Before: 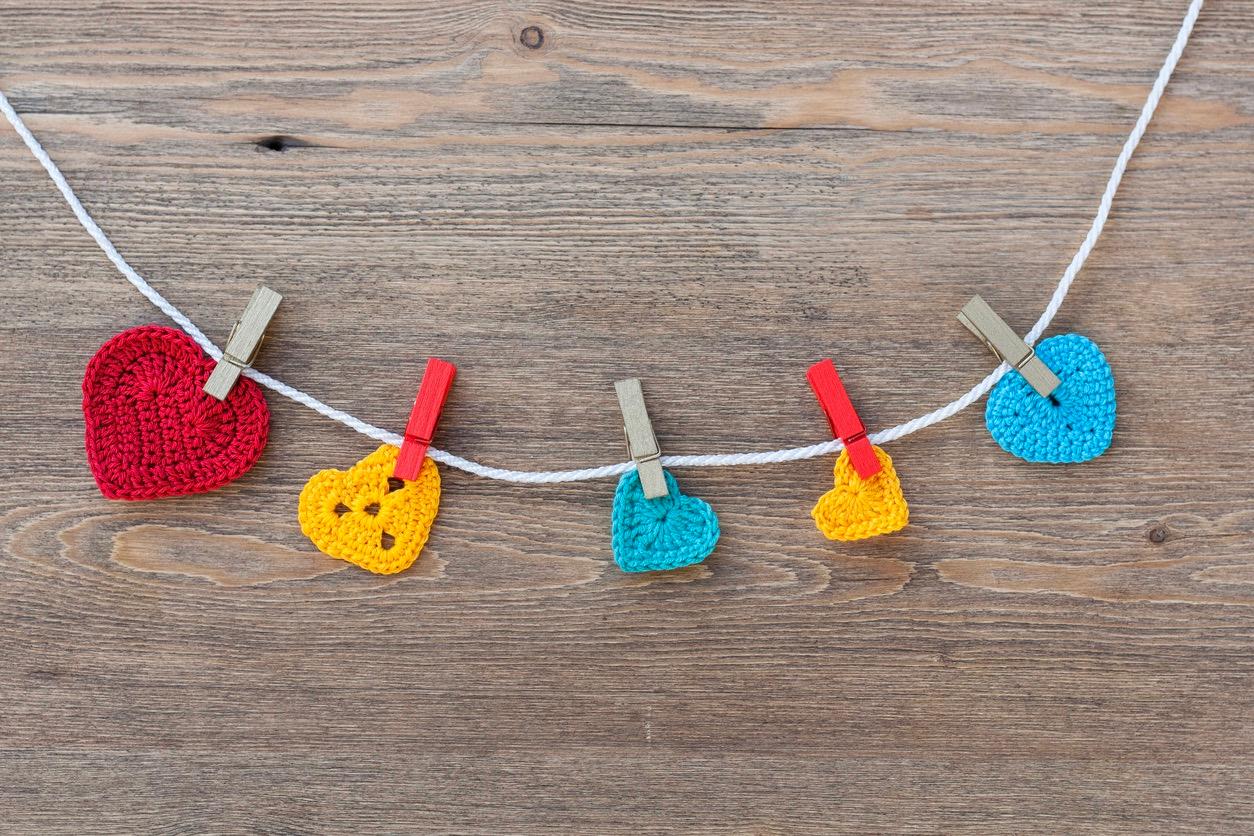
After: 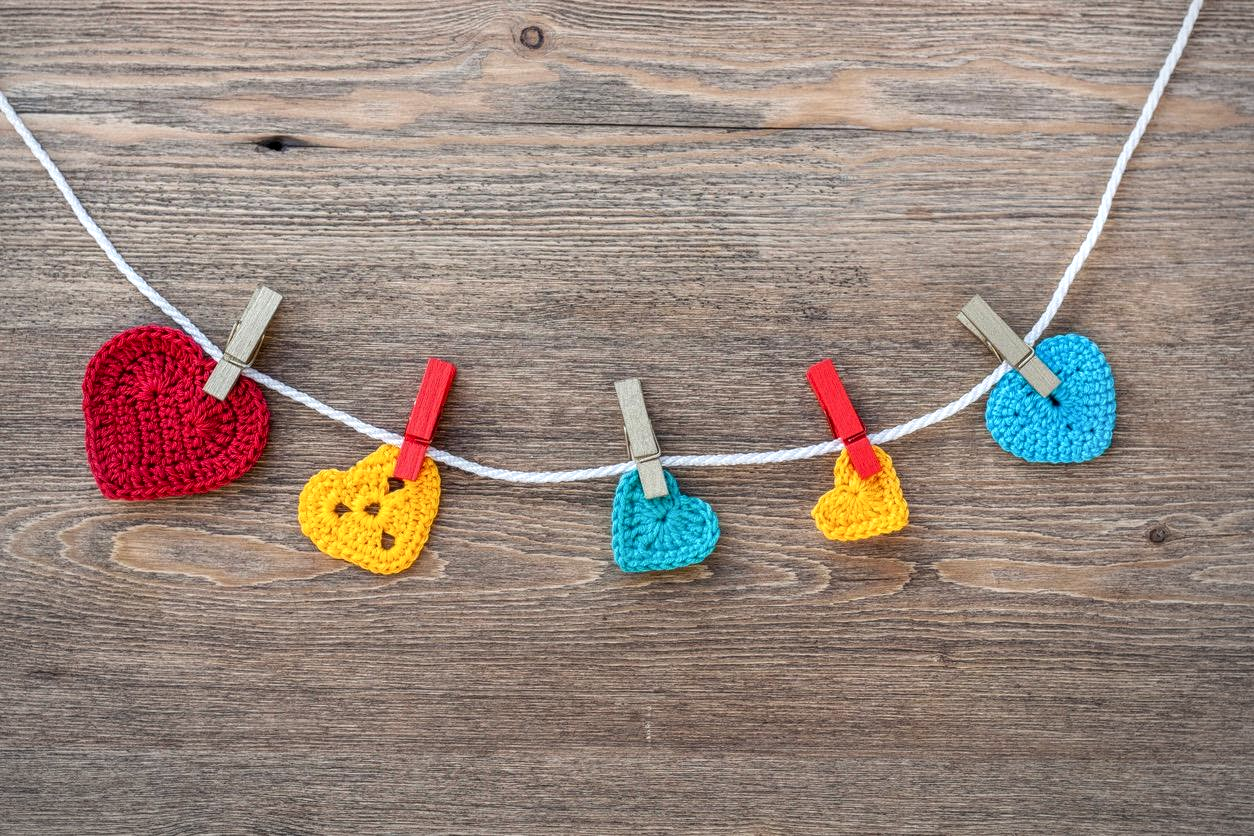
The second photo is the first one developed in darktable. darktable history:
vignetting: fall-off radius 61.11%, center (-0.053, -0.355)
local contrast: highlights 61%, detail 143%, midtone range 0.432
